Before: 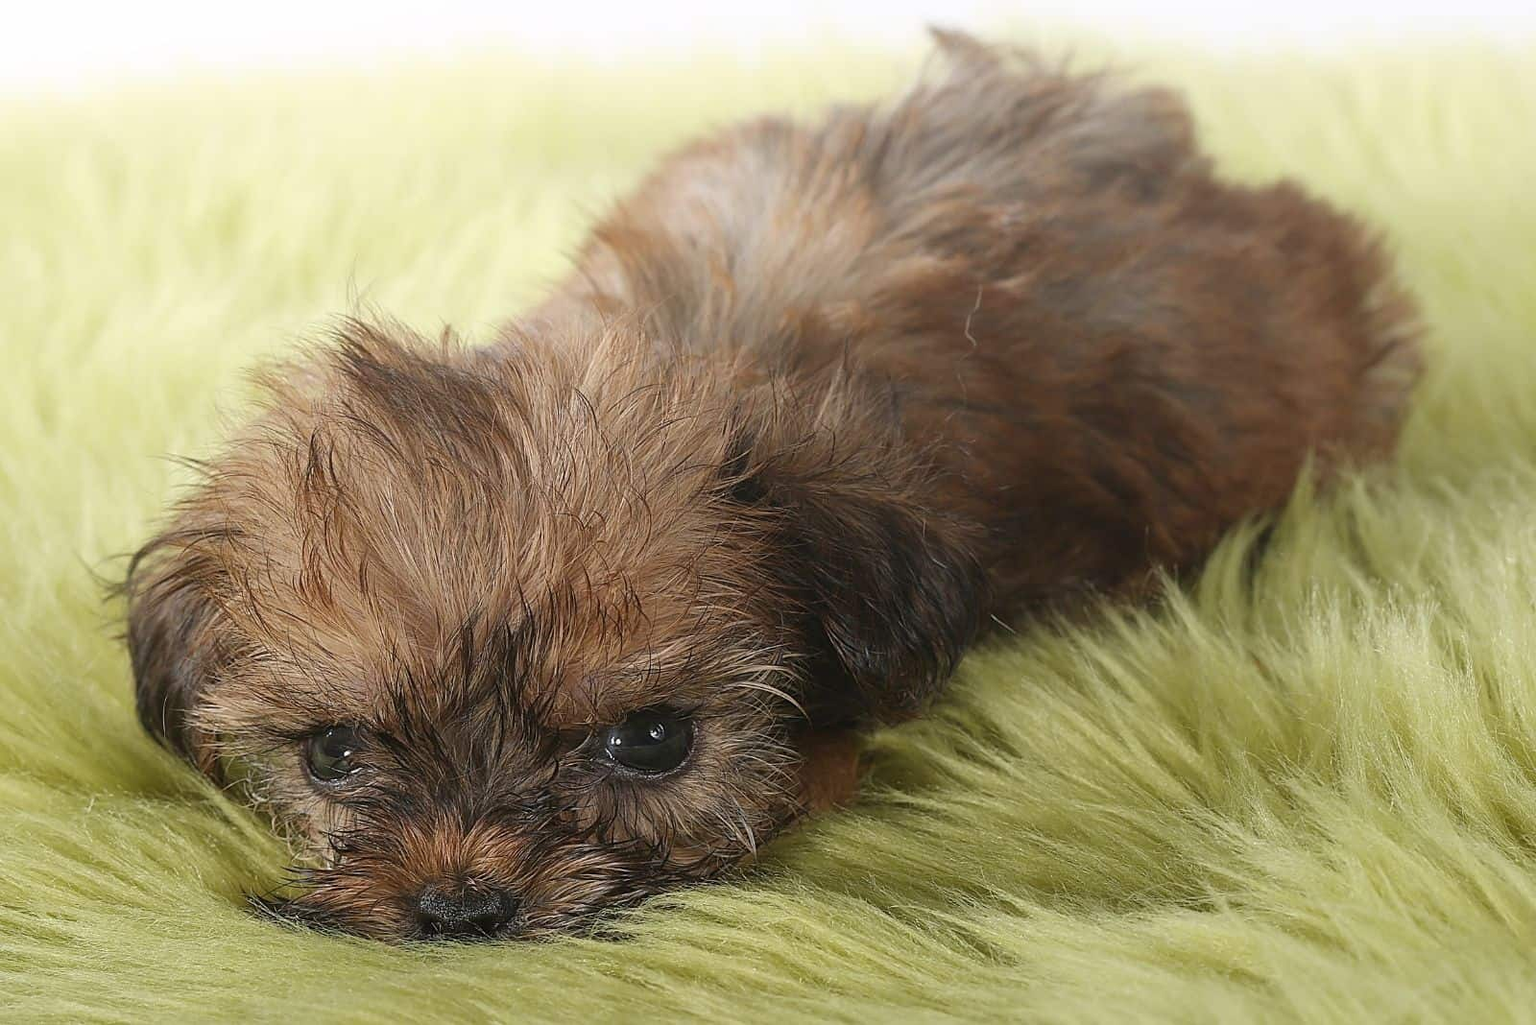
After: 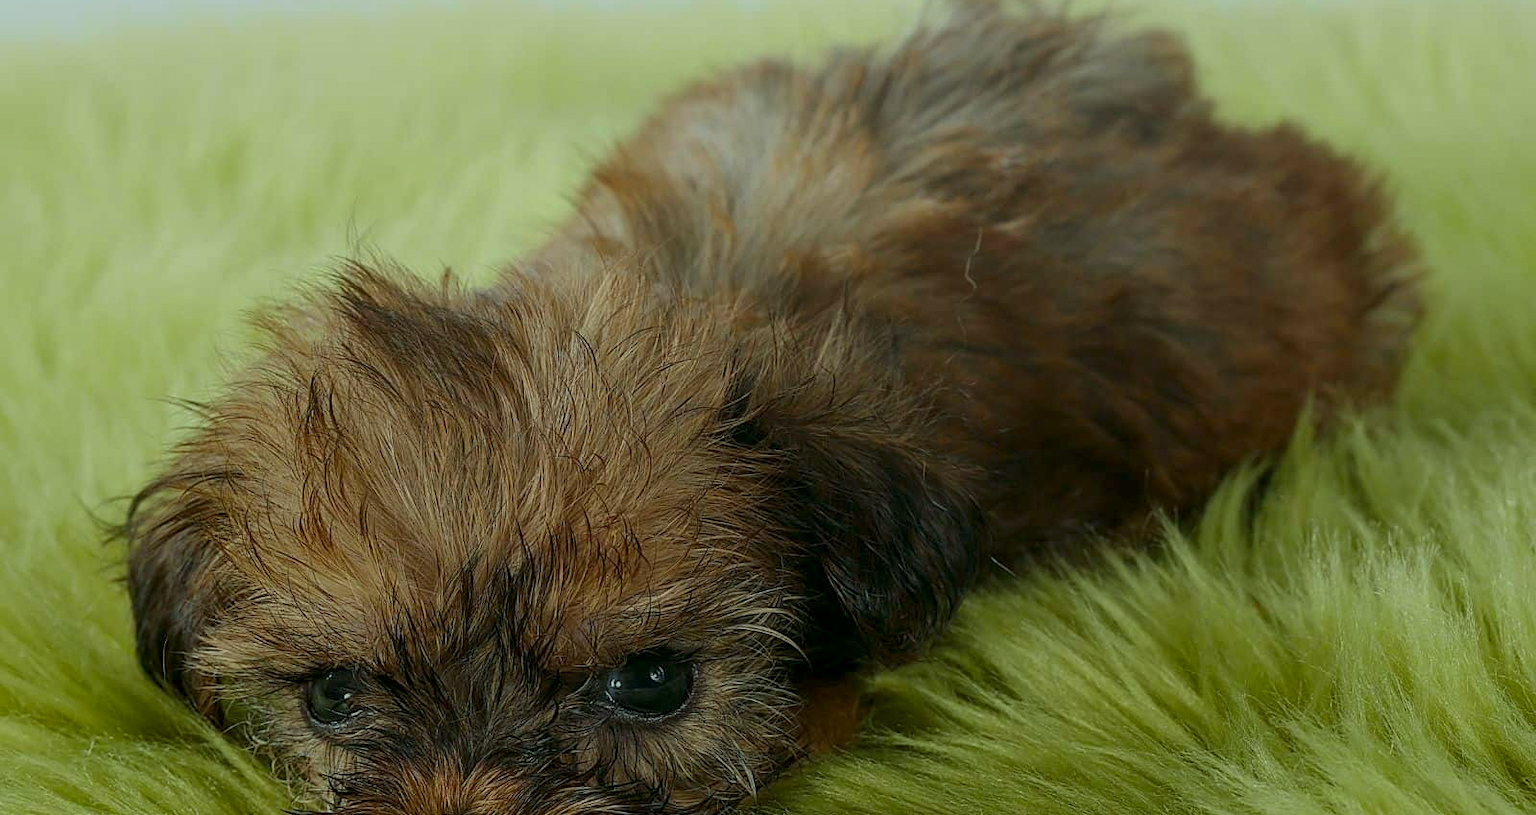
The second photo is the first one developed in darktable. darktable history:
exposure: exposure -0.913 EV, compensate highlight preservation false
crop and rotate: top 5.669%, bottom 14.784%
local contrast: detail 130%
color correction: highlights a* -7.57, highlights b* 1.14, shadows a* -3.14, saturation 1.41
